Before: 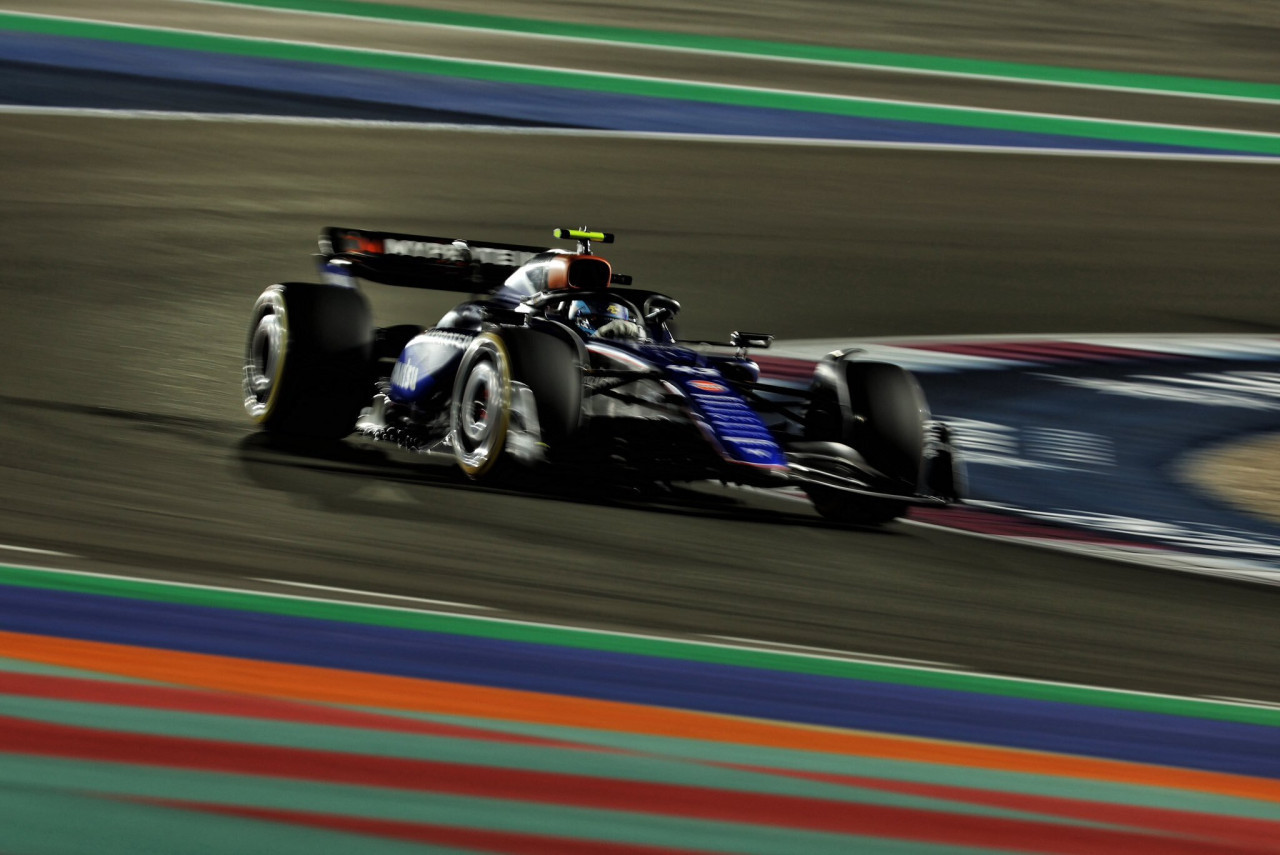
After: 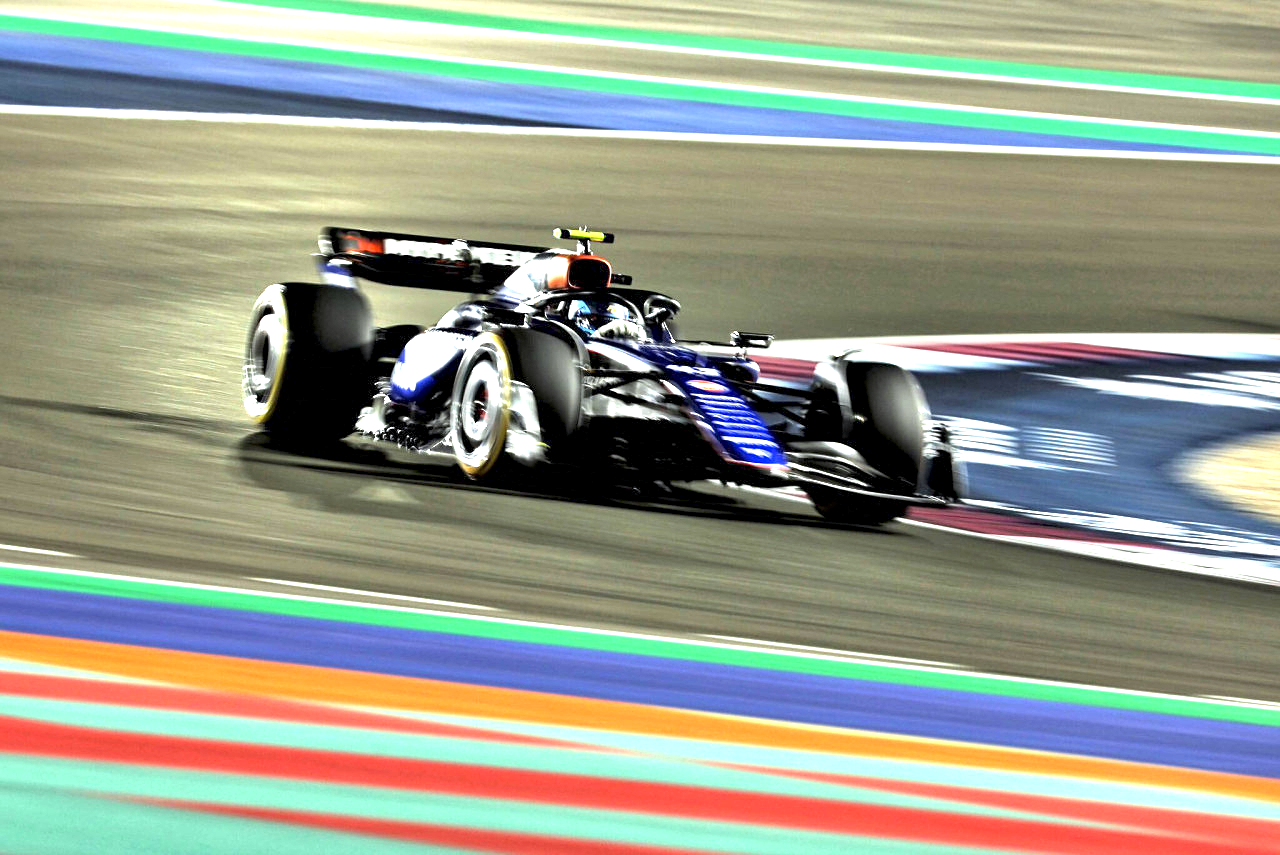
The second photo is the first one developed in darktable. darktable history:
sharpen: amount 0.2
exposure: black level correction 0.001, exposure 2.607 EV, compensate exposure bias true, compensate highlight preservation false
white balance: red 0.974, blue 1.044
